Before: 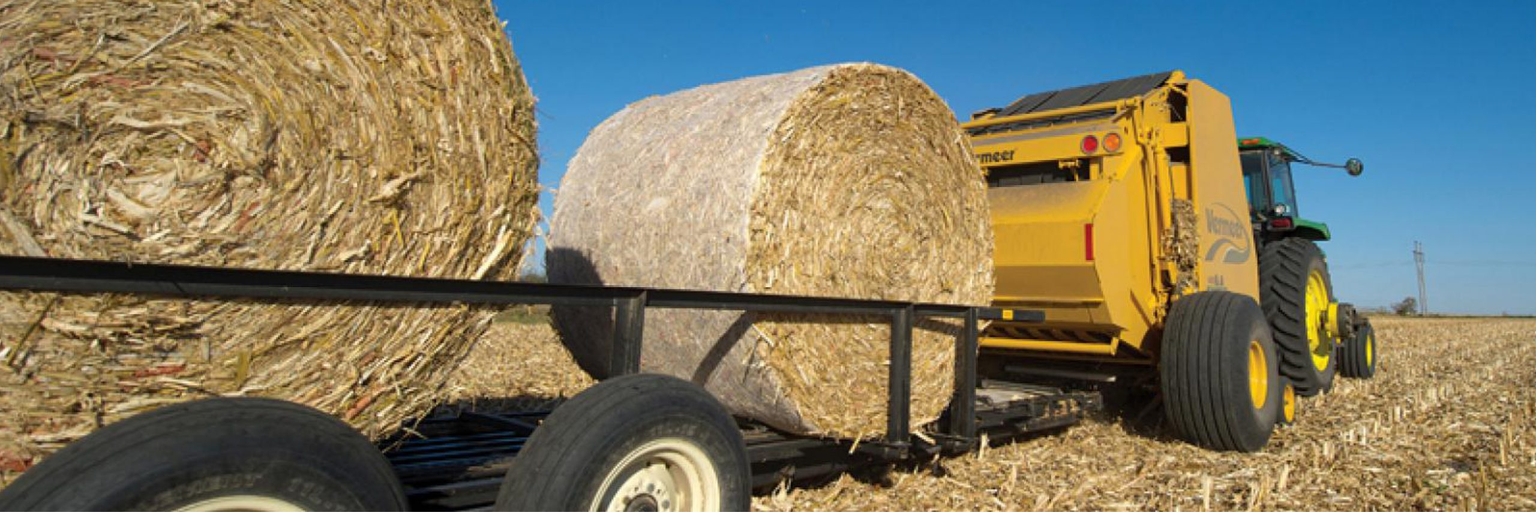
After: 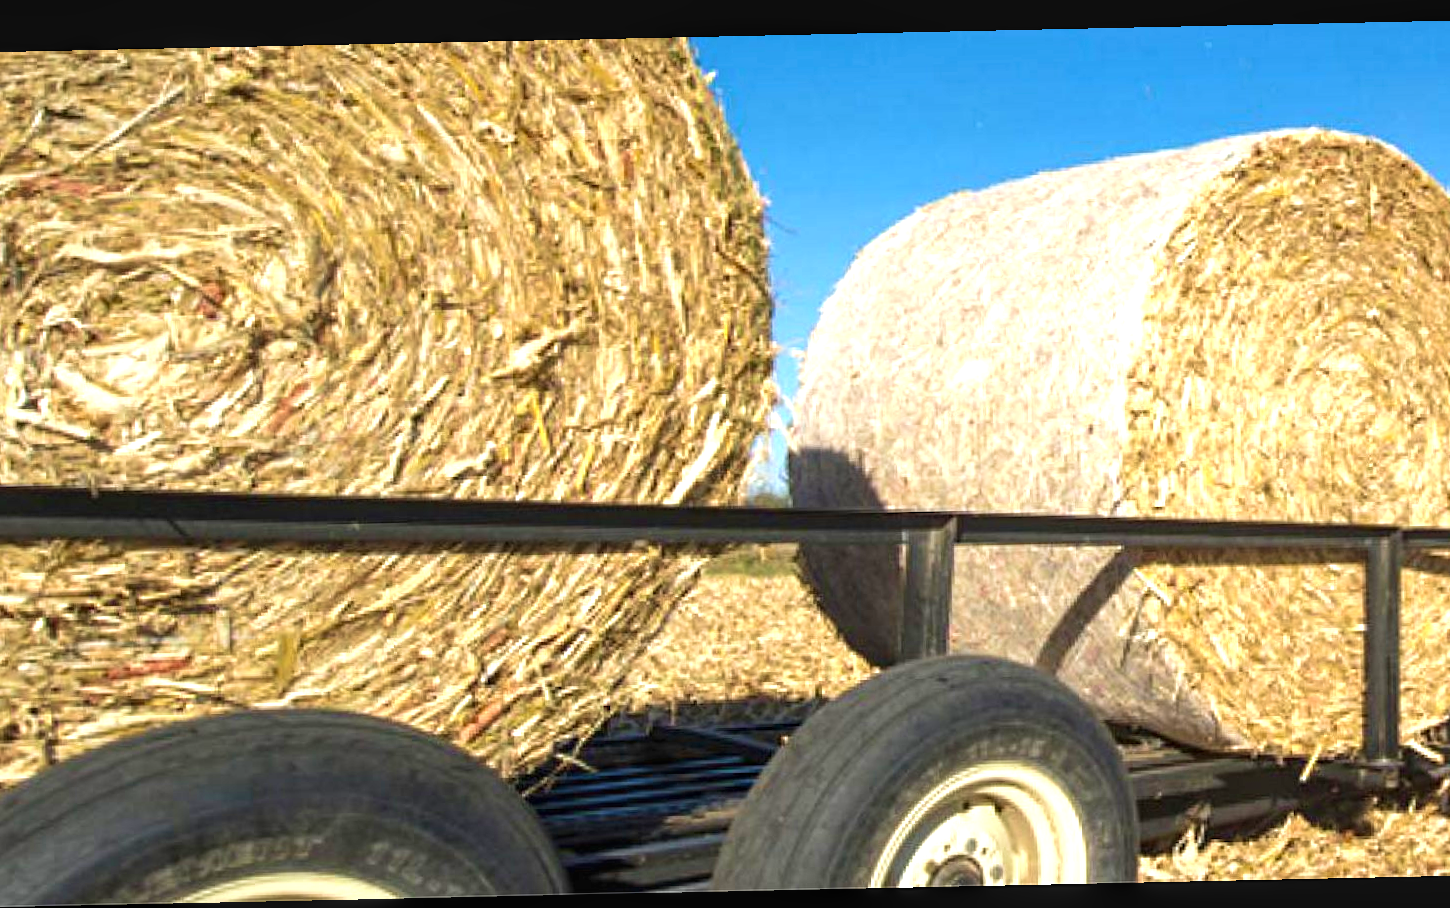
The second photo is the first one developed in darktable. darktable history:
velvia: on, module defaults
sharpen: radius 5.325, amount 0.312, threshold 26.433
exposure: black level correction 0, exposure 1 EV, compensate highlight preservation false
local contrast: on, module defaults
crop: left 5.114%, right 38.589%
rotate and perspective: rotation -1.24°, automatic cropping off
